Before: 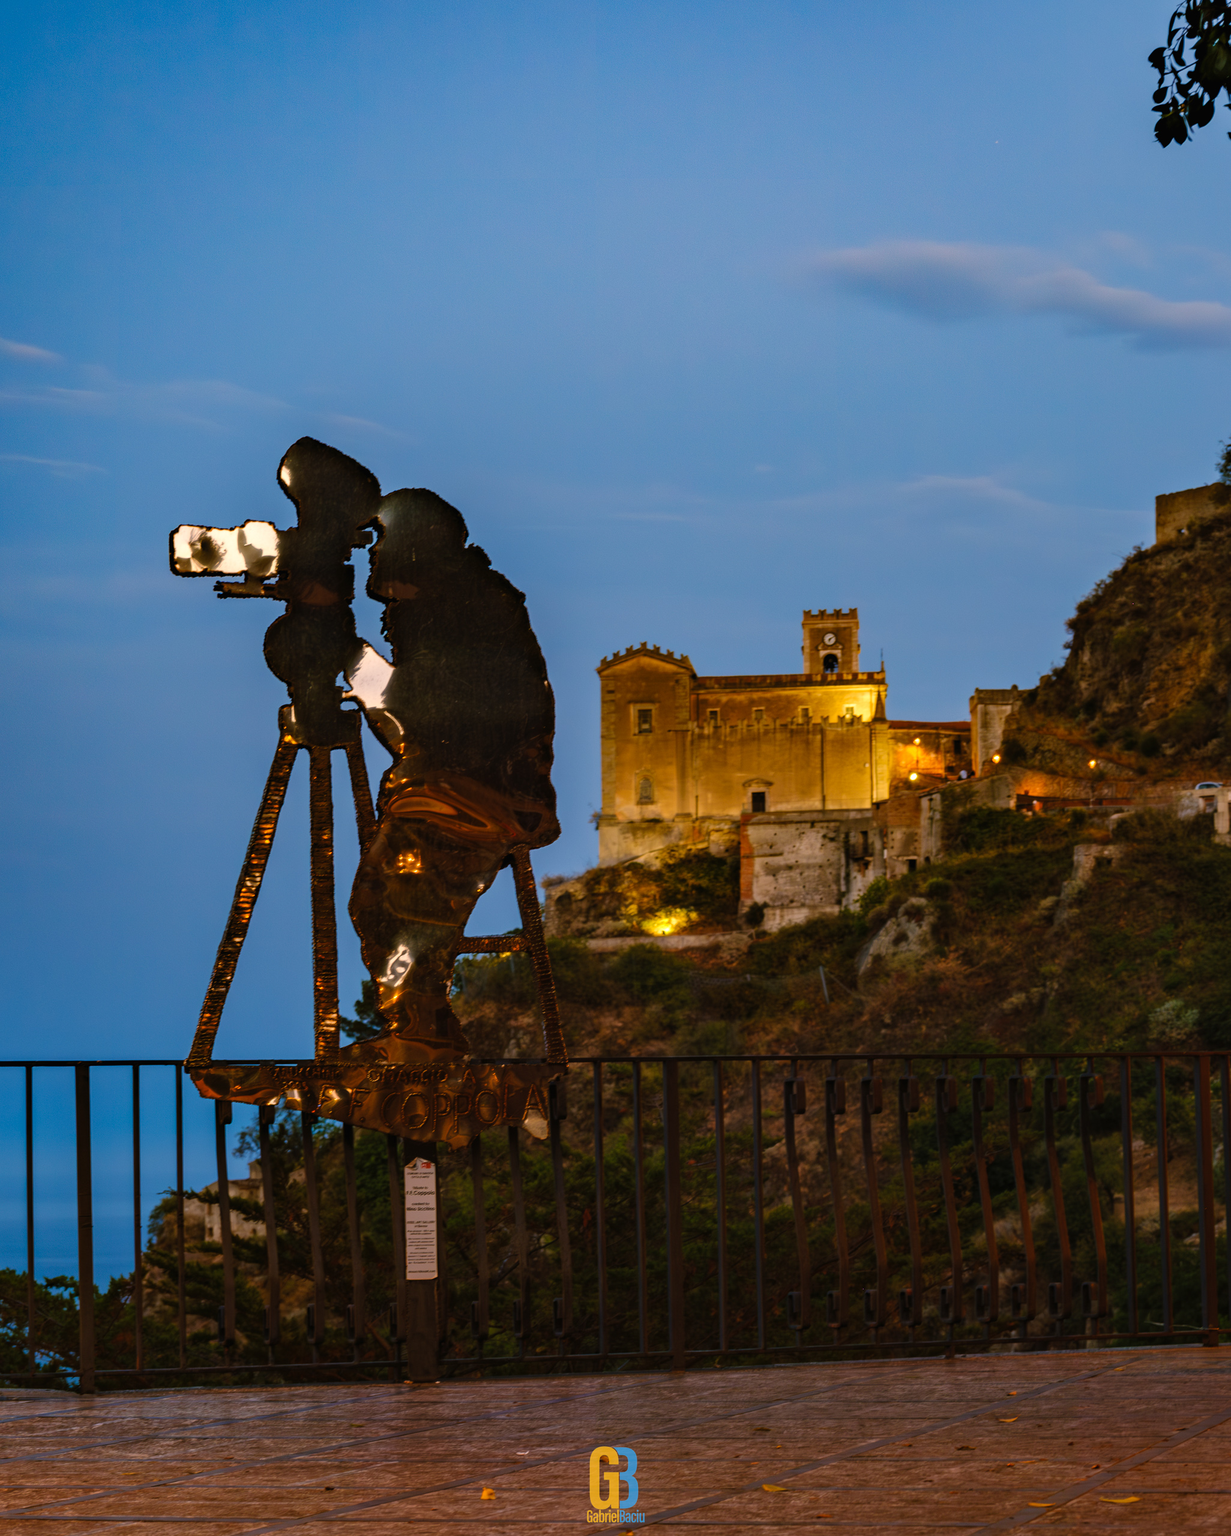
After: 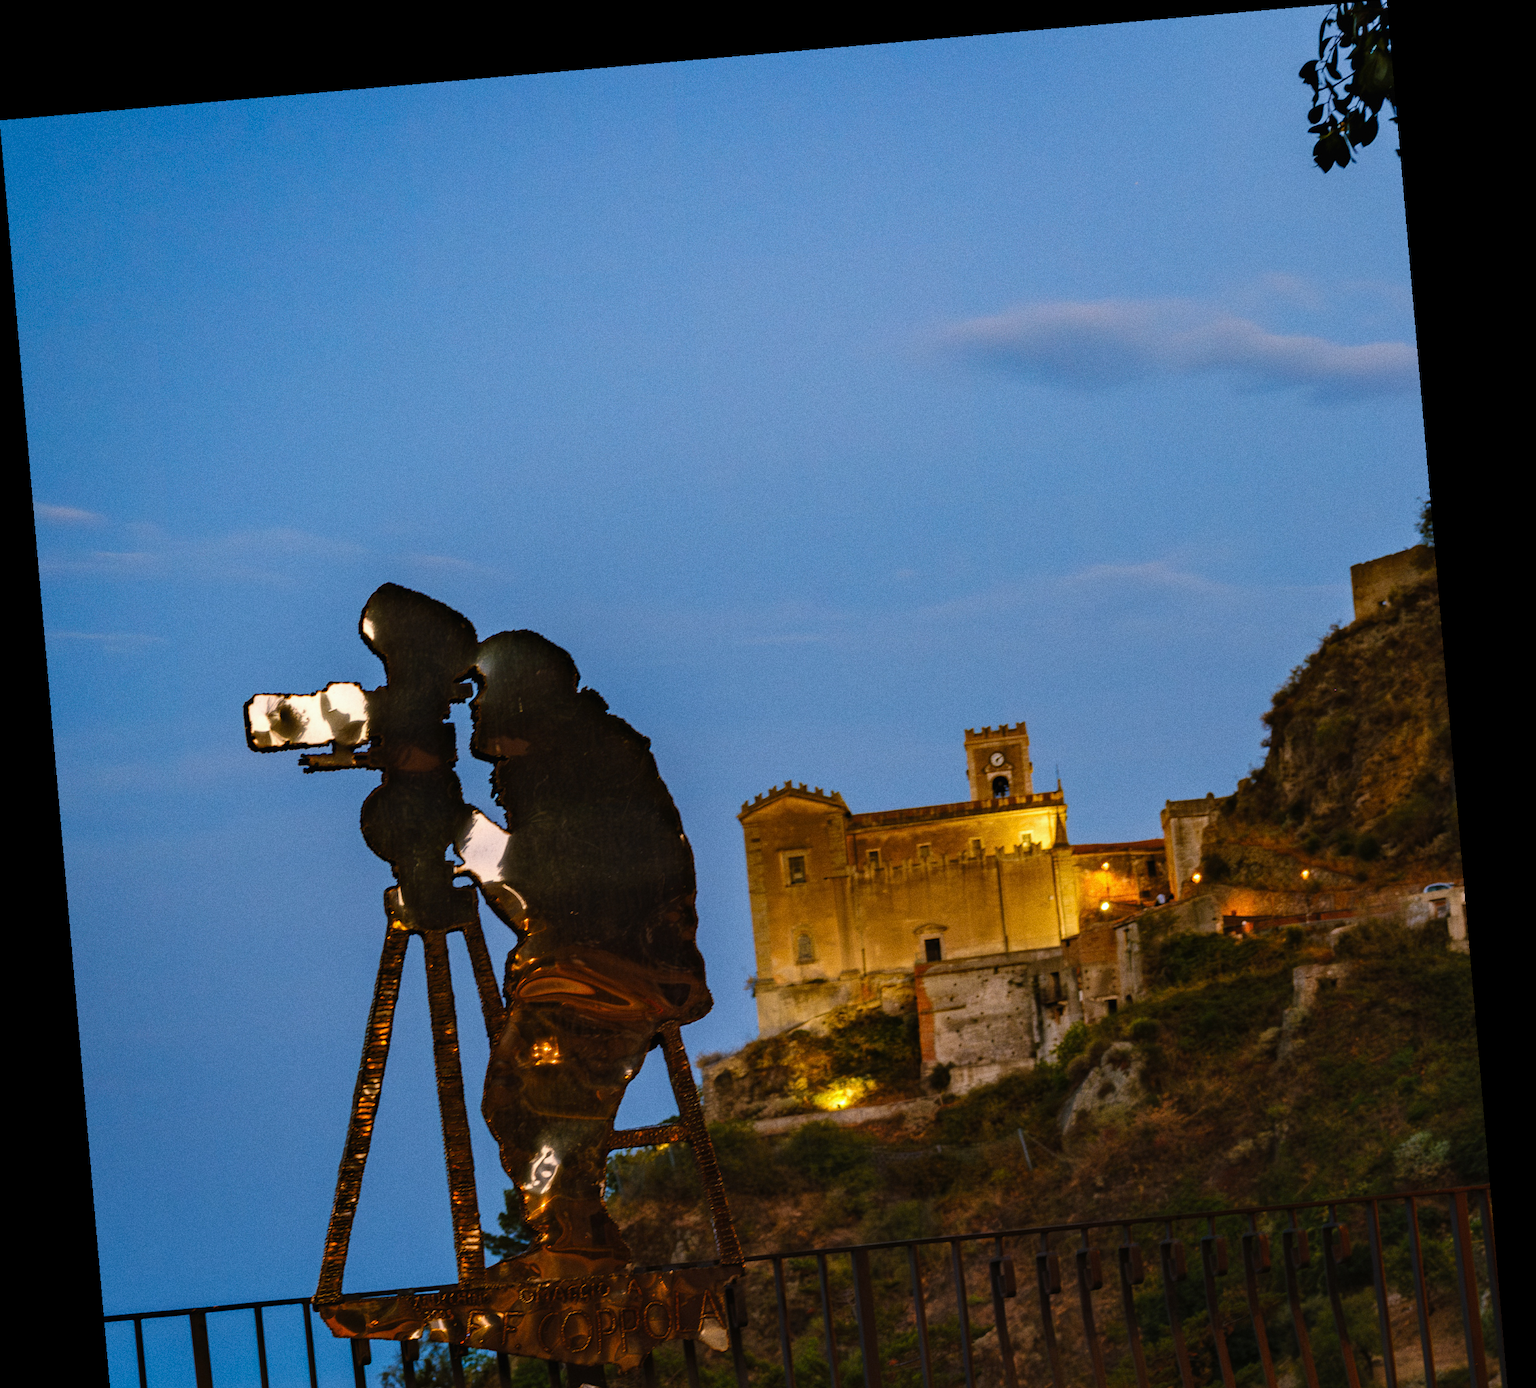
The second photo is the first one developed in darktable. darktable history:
rotate and perspective: rotation -4.98°, automatic cropping off
grain: coarseness 0.09 ISO
crop: bottom 24.967%
white balance: red 0.98, blue 1.034
